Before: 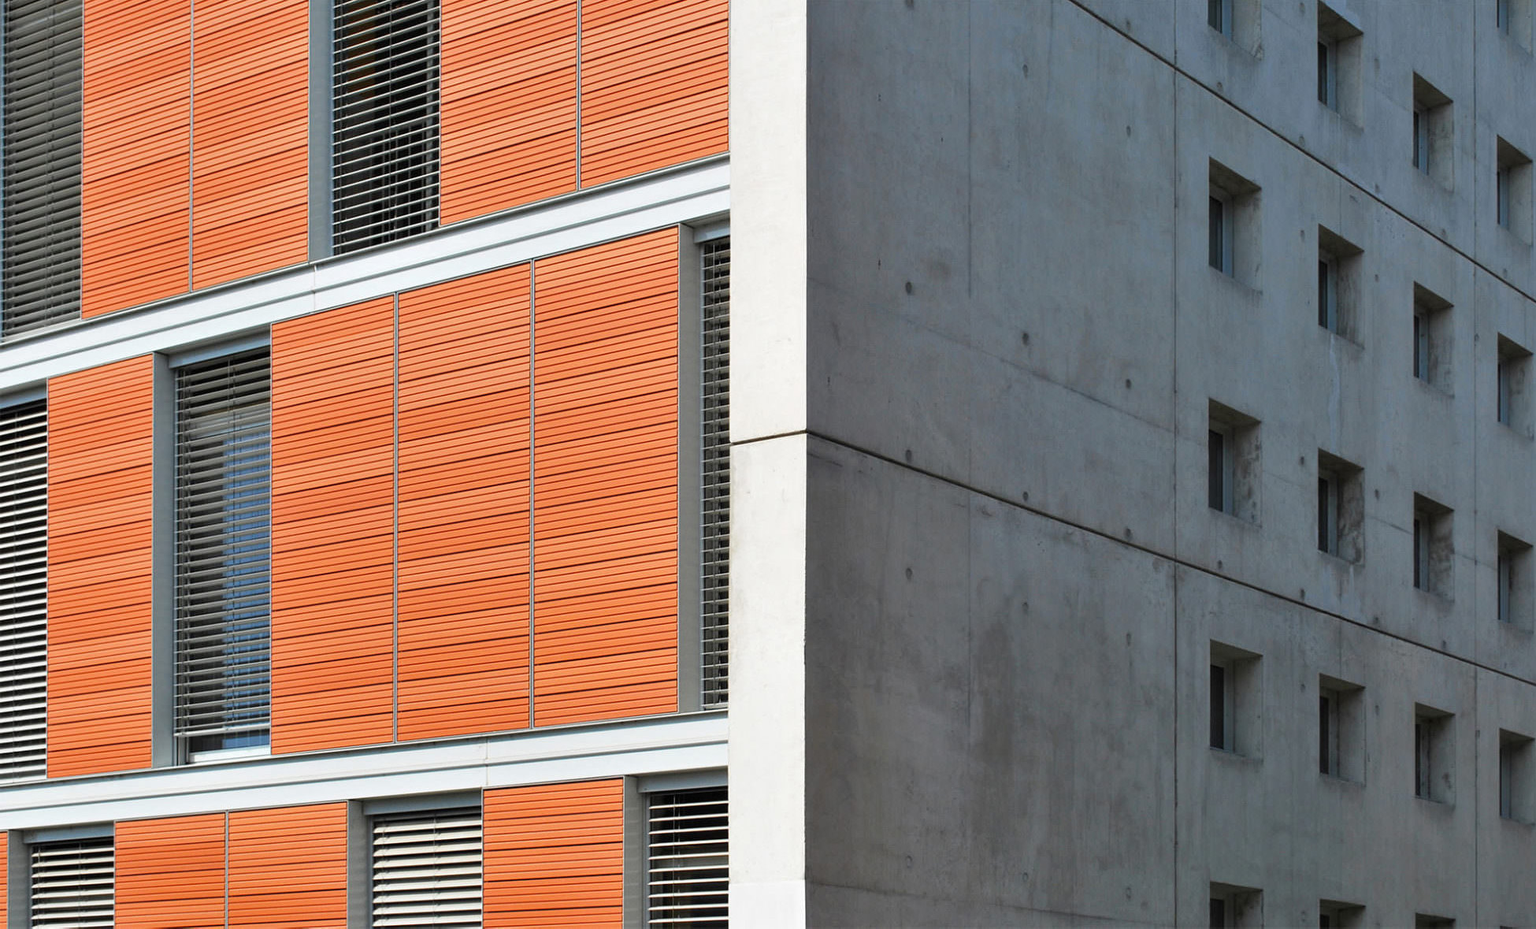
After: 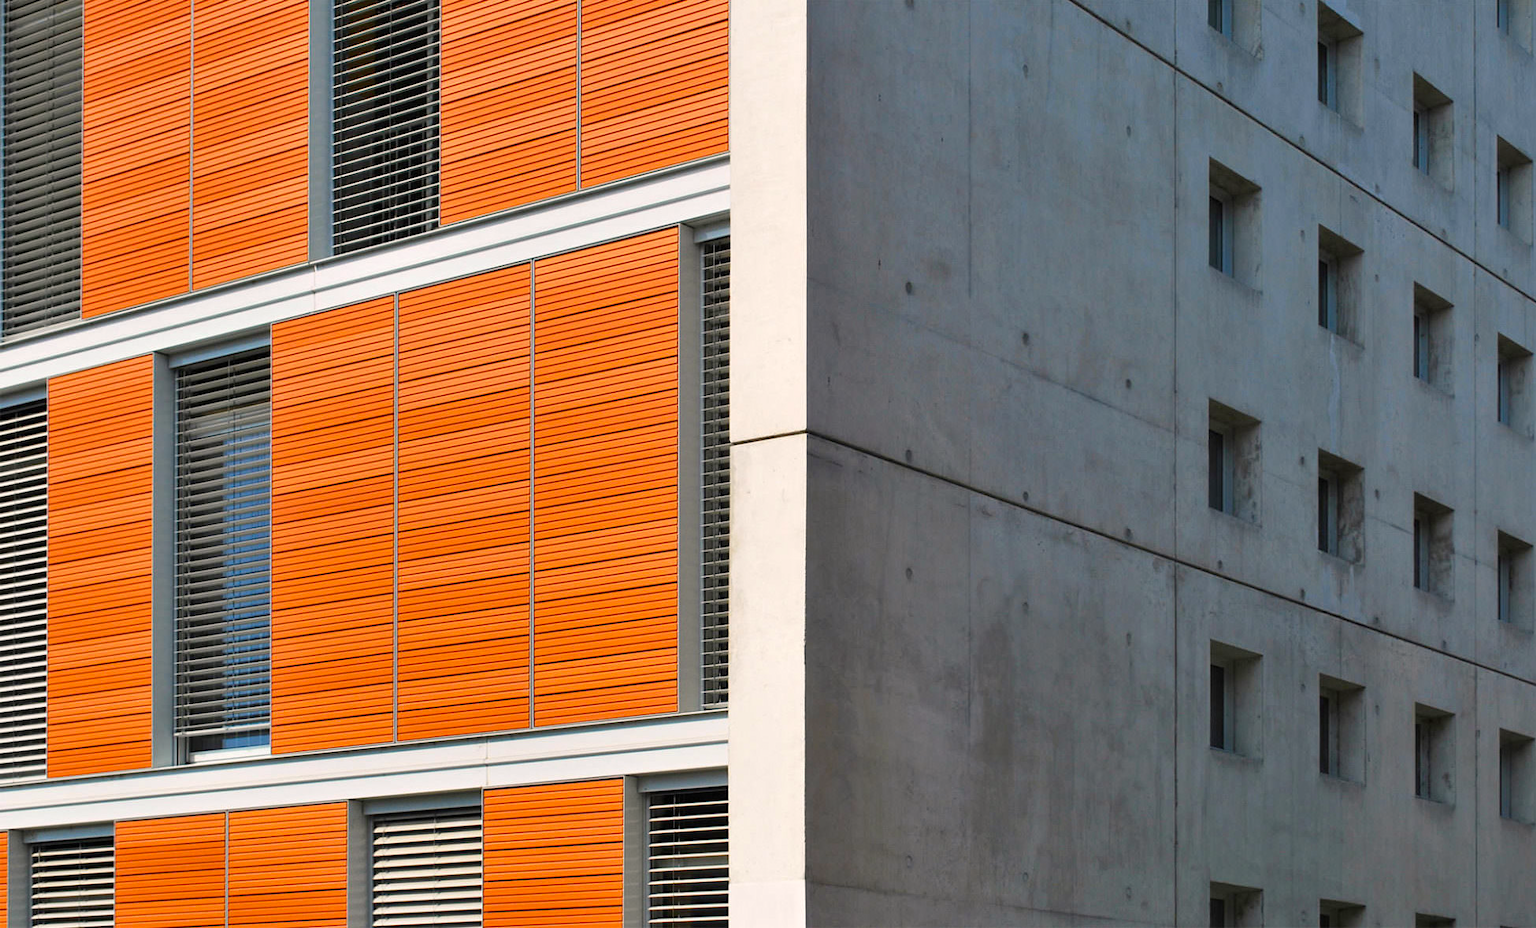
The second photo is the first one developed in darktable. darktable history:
color balance rgb: highlights gain › chroma 1.573%, highlights gain › hue 56.34°, perceptual saturation grading › global saturation 30.296%, global vibrance 14.742%
